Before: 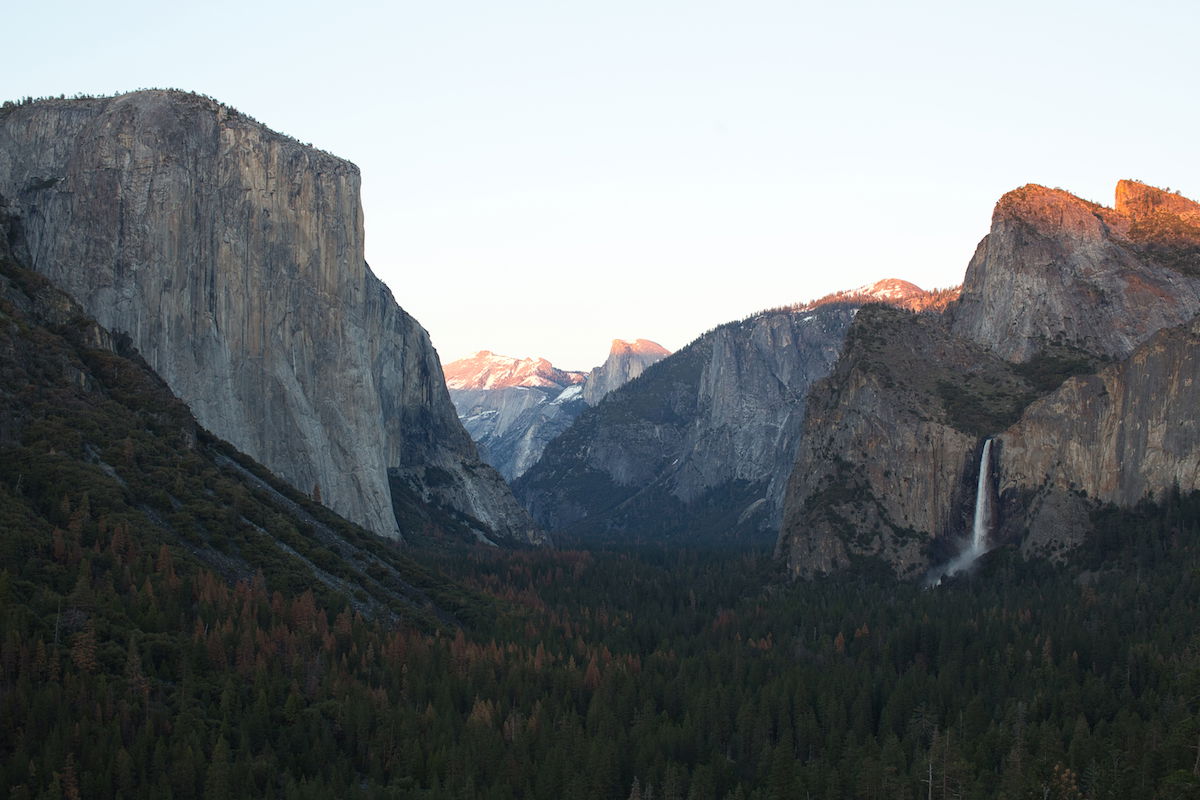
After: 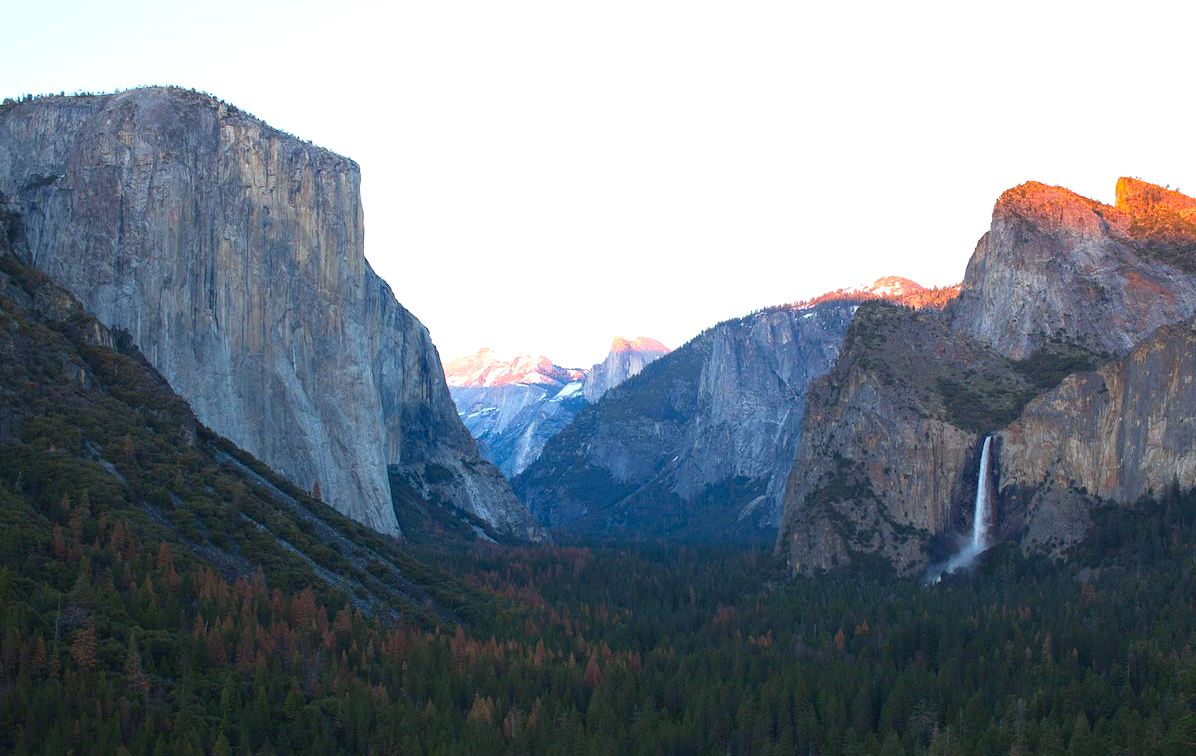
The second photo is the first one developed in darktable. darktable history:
crop: top 0.448%, right 0.264%, bottom 5.045%
contrast brightness saturation: saturation 0.5
exposure: exposure 0.6 EV, compensate highlight preservation false
white balance: red 0.954, blue 1.079
